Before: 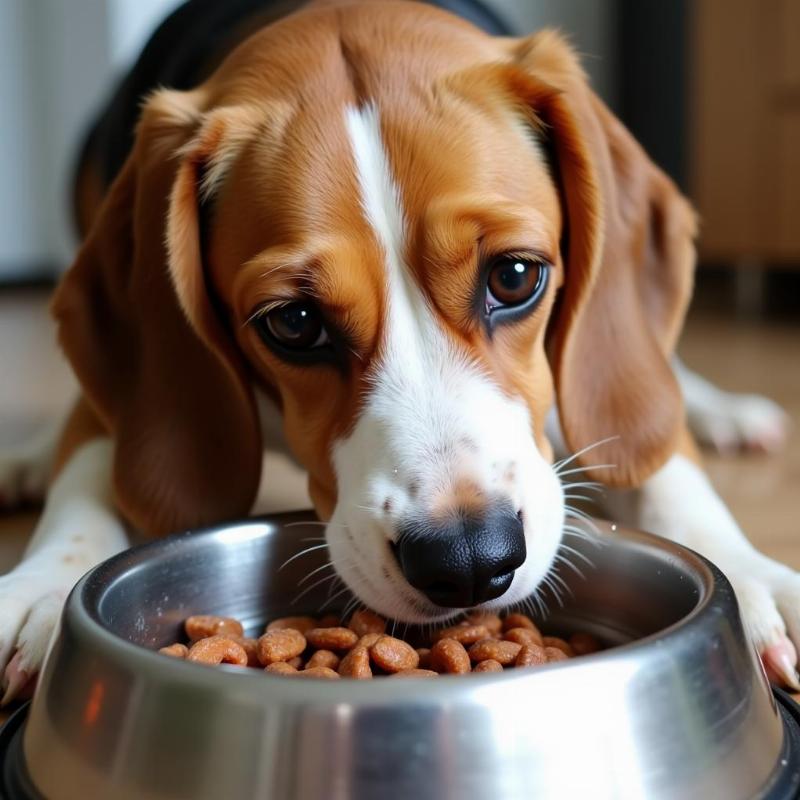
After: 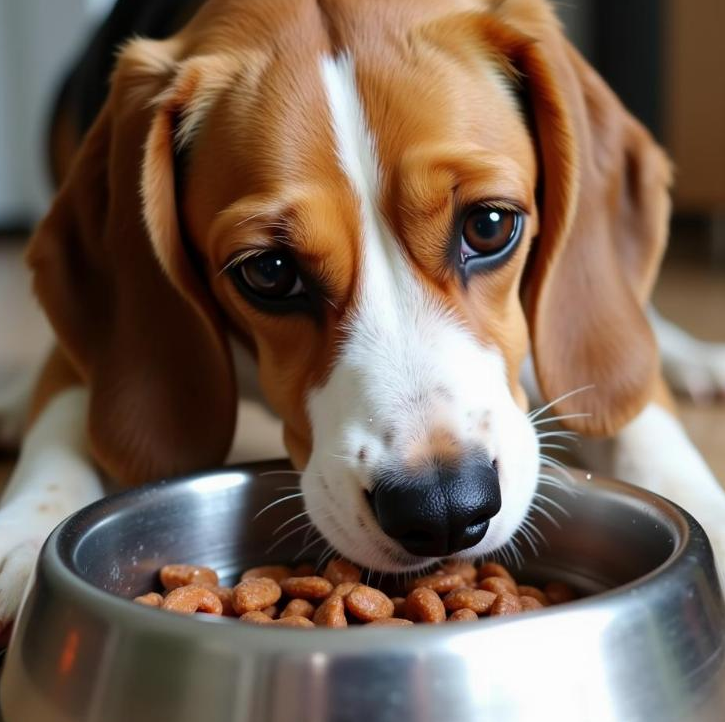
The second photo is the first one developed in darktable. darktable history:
crop: left 3.234%, top 6.466%, right 6.092%, bottom 3.252%
